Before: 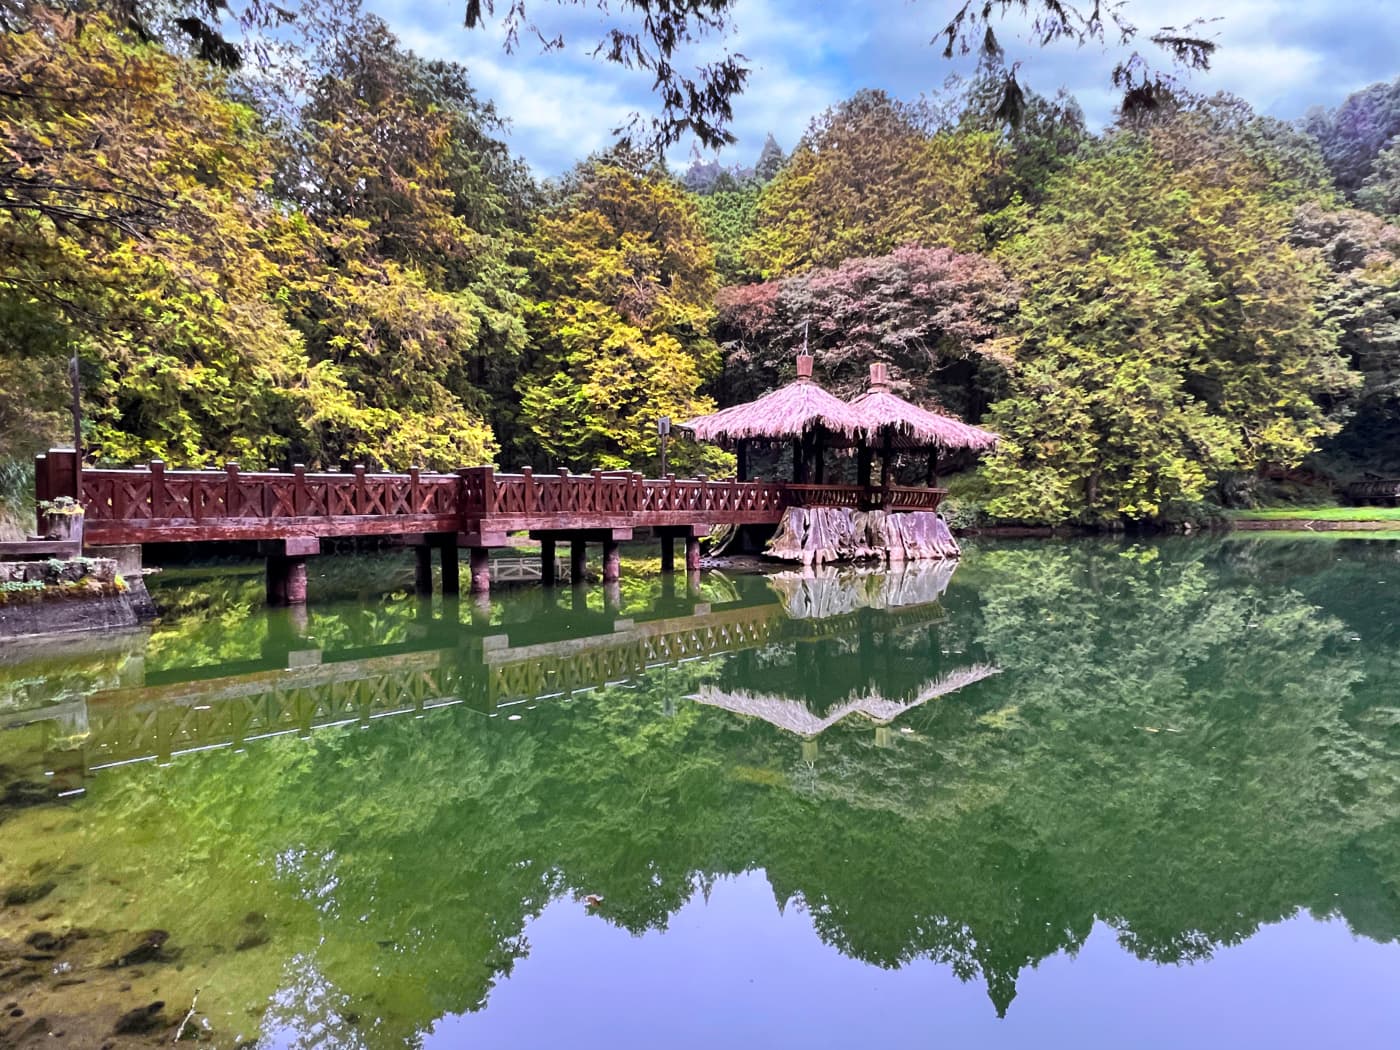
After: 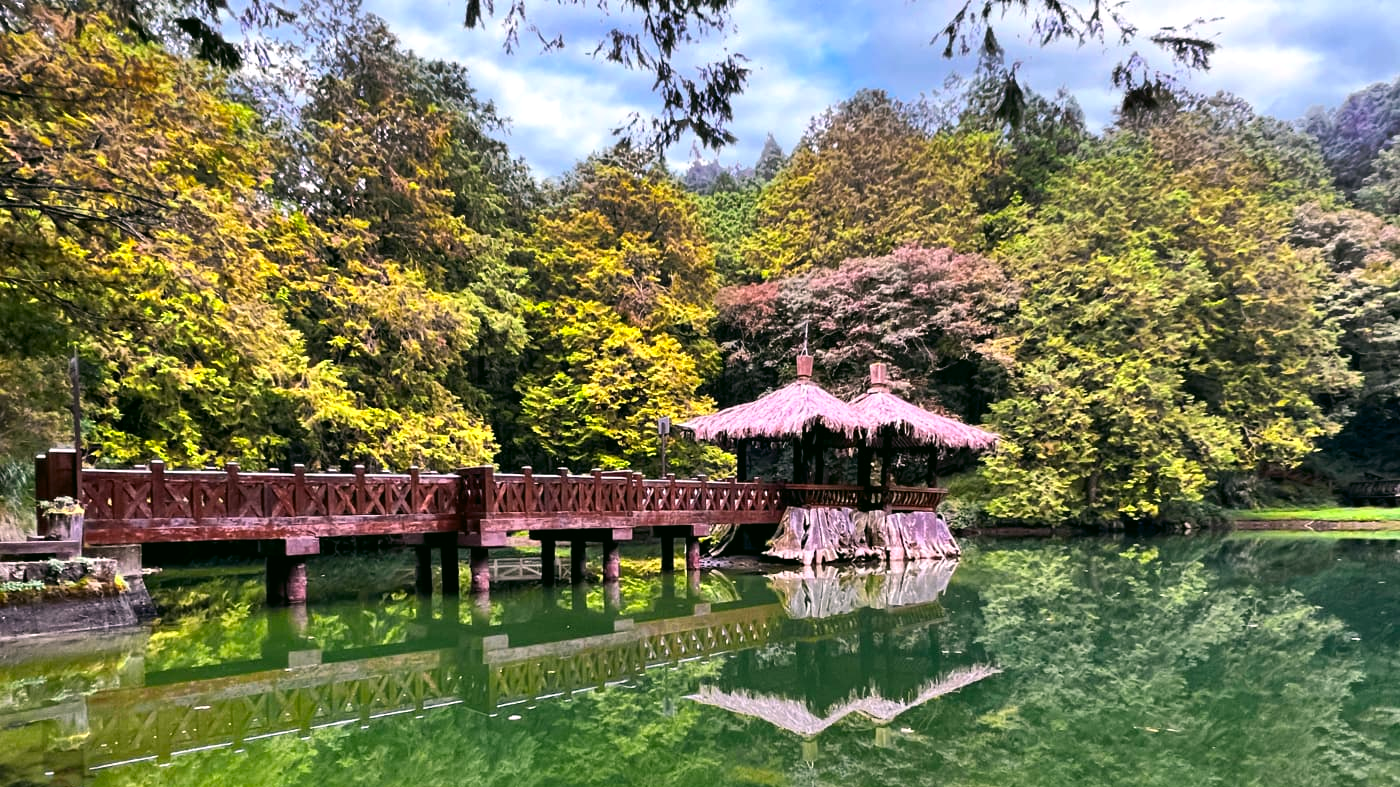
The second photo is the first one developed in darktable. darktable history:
crop: bottom 24.988%
color balance: contrast 8.5%, output saturation 105%
color correction: highlights a* 4.02, highlights b* 4.98, shadows a* -7.55, shadows b* 4.98
